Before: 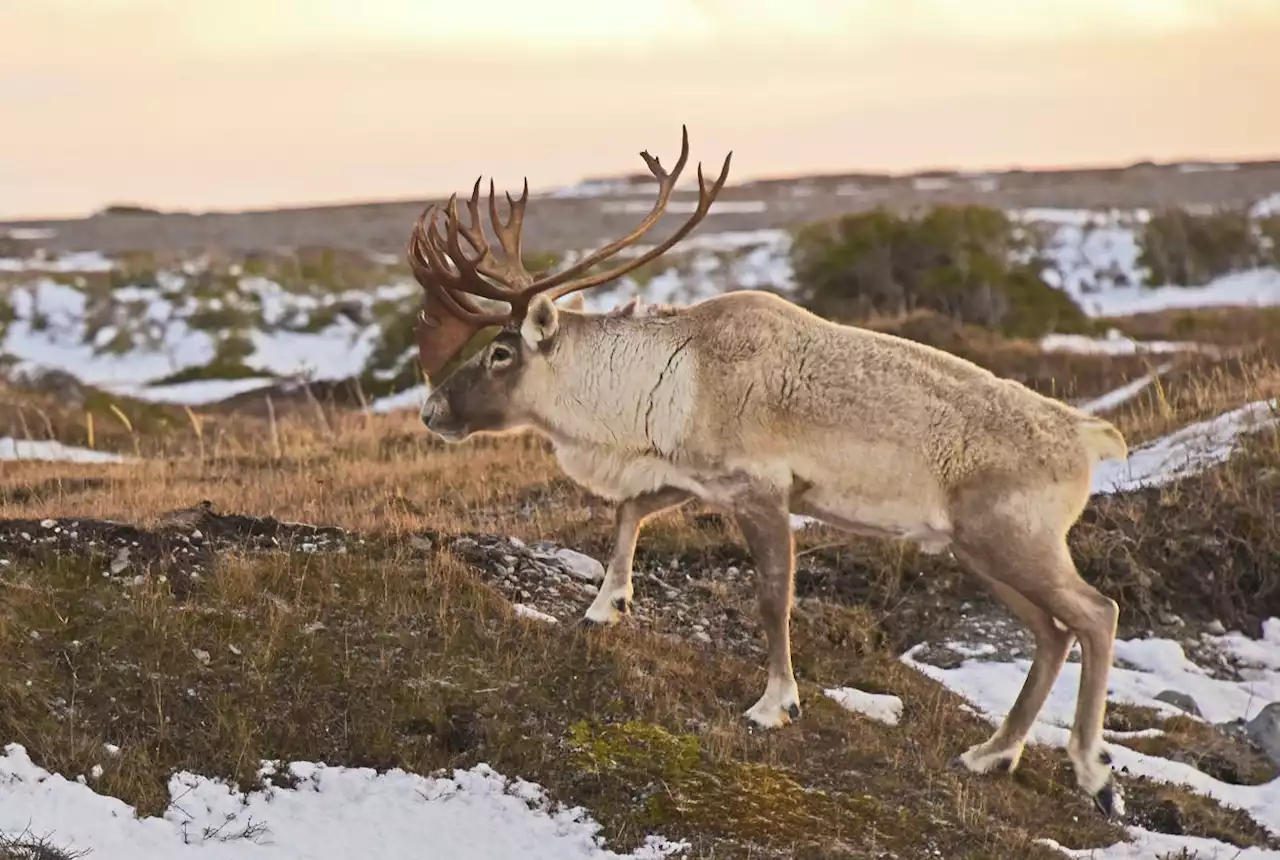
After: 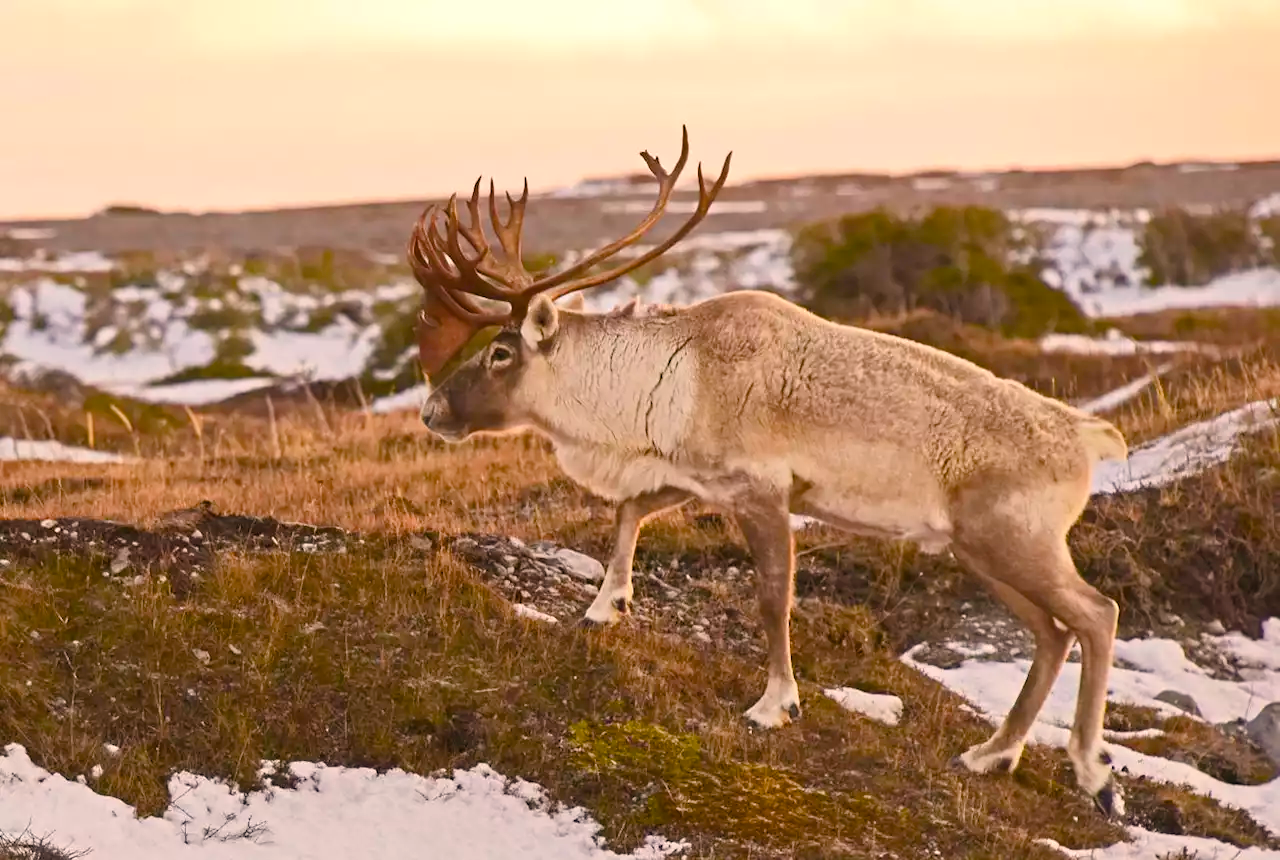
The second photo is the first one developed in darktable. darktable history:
white balance: red 1.127, blue 0.943
color balance rgb: perceptual saturation grading › global saturation 20%, perceptual saturation grading › highlights -25%, perceptual saturation grading › shadows 50%
